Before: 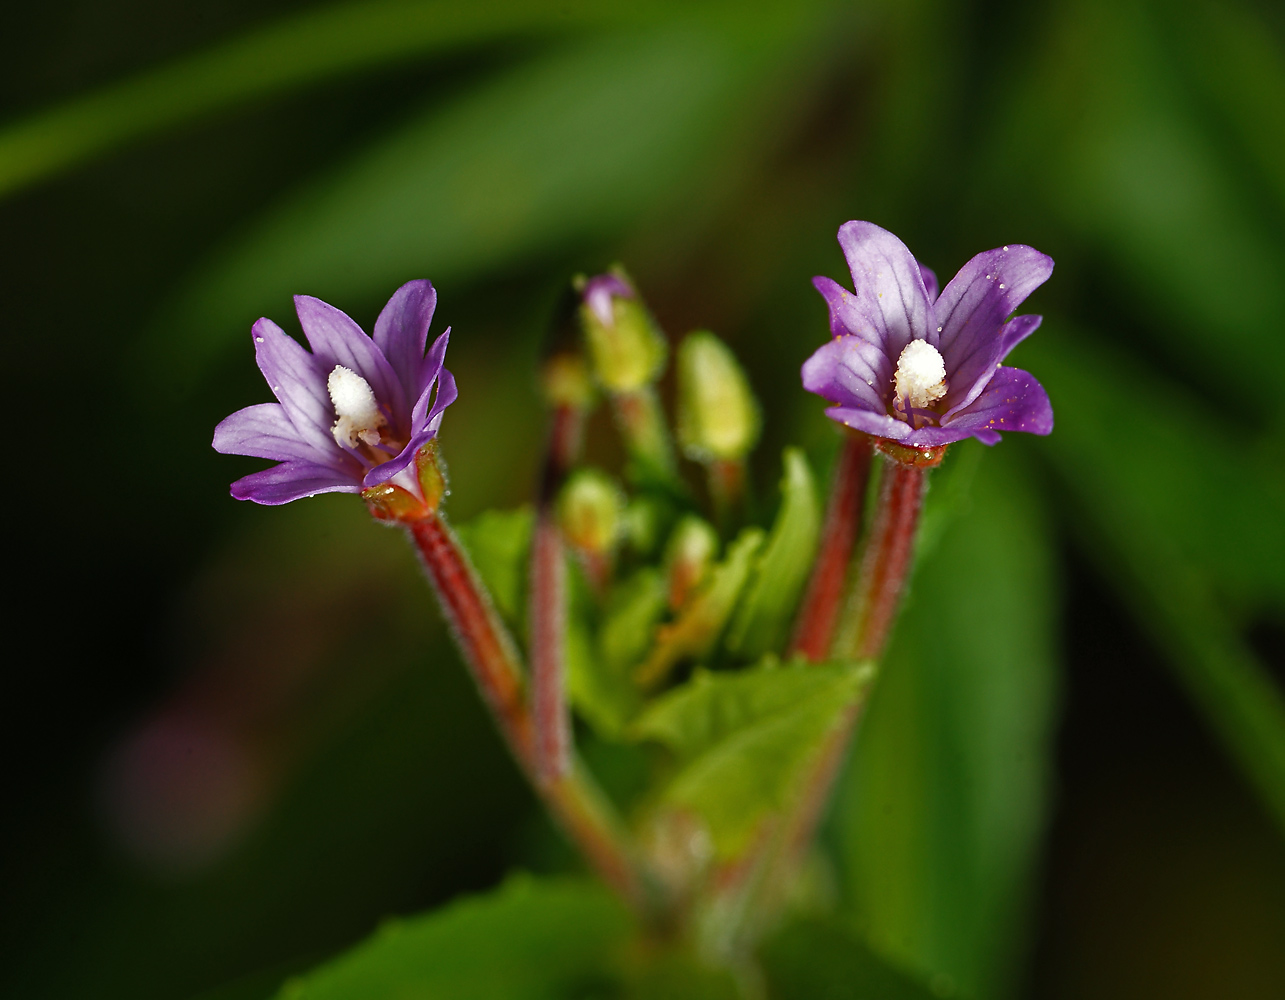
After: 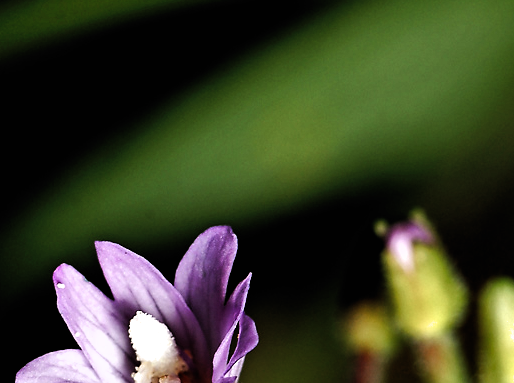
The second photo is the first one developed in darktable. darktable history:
filmic rgb: black relative exposure -8.29 EV, white relative exposure 2.24 EV, threshold 5.95 EV, hardness 7.16, latitude 86.16%, contrast 1.699, highlights saturation mix -4.03%, shadows ↔ highlights balance -2.82%, color science v6 (2022), iterations of high-quality reconstruction 0, enable highlight reconstruction true
crop: left 15.563%, top 5.423%, right 44.393%, bottom 56.199%
shadows and highlights: radius 108.75, shadows 45.35, highlights -66.58, low approximation 0.01, soften with gaussian
